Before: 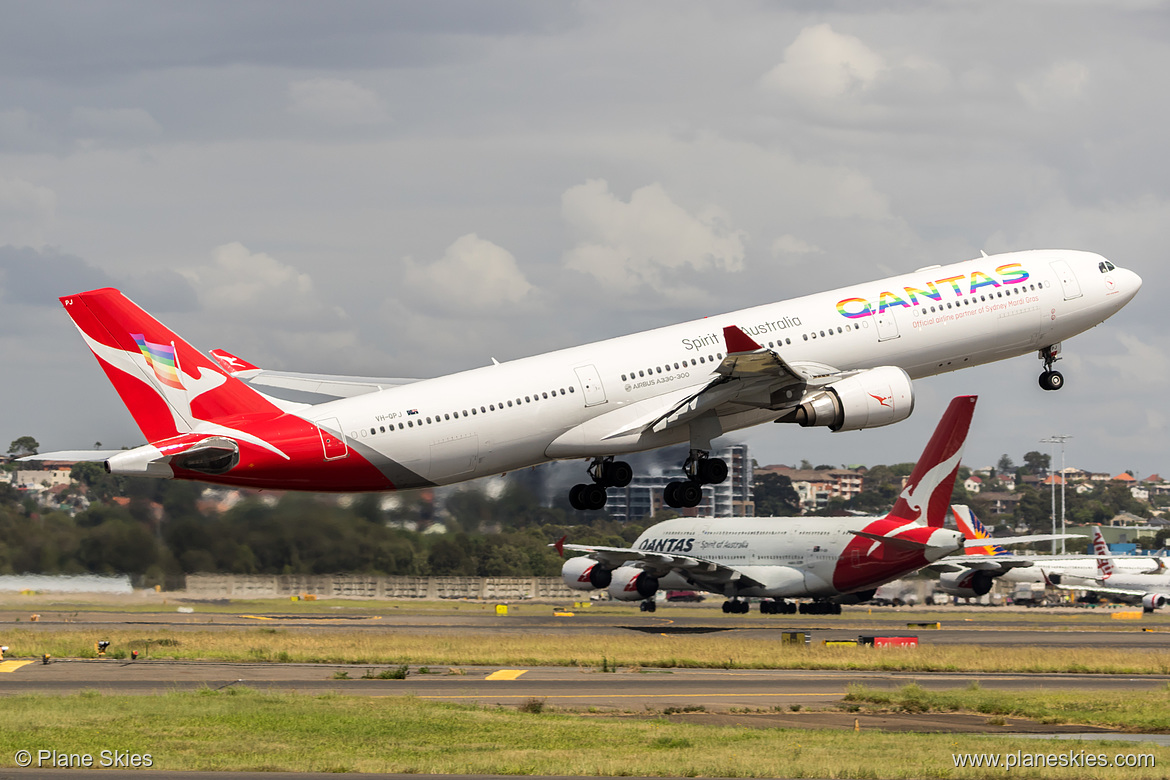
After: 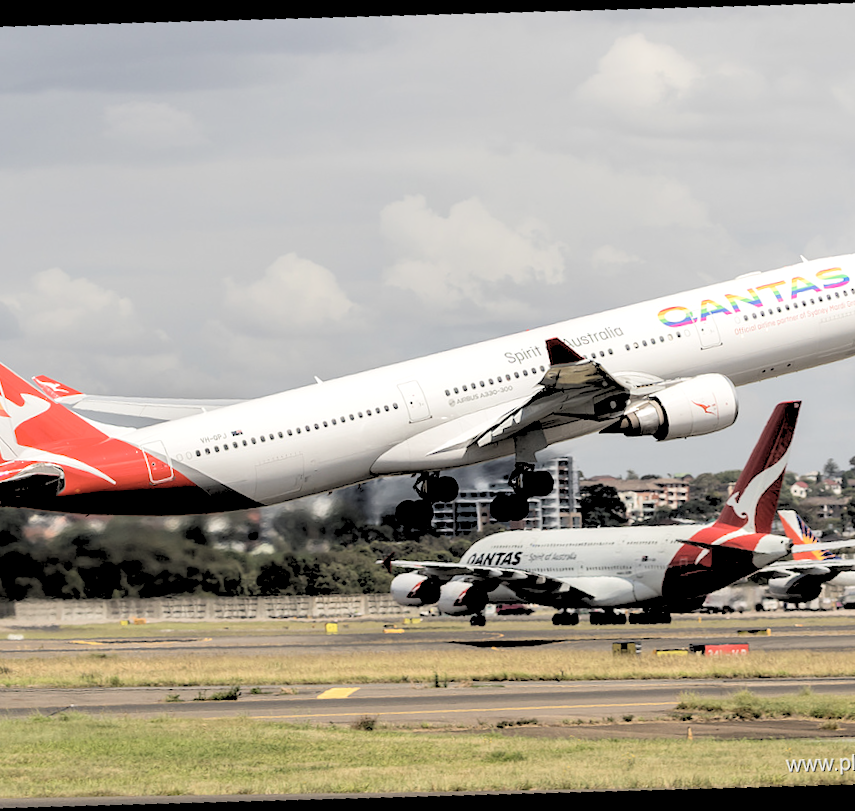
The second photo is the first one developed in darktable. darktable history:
crop and rotate: angle -3.27°, left 14.277%, top 0.028%, right 10.766%, bottom 0.028%
rotate and perspective: rotation -4.86°, automatic cropping off
local contrast: highlights 100%, shadows 100%, detail 120%, midtone range 0.2
rgb levels: levels [[0.027, 0.429, 0.996], [0, 0.5, 1], [0, 0.5, 1]]
contrast brightness saturation: contrast 0.1, saturation -0.3
